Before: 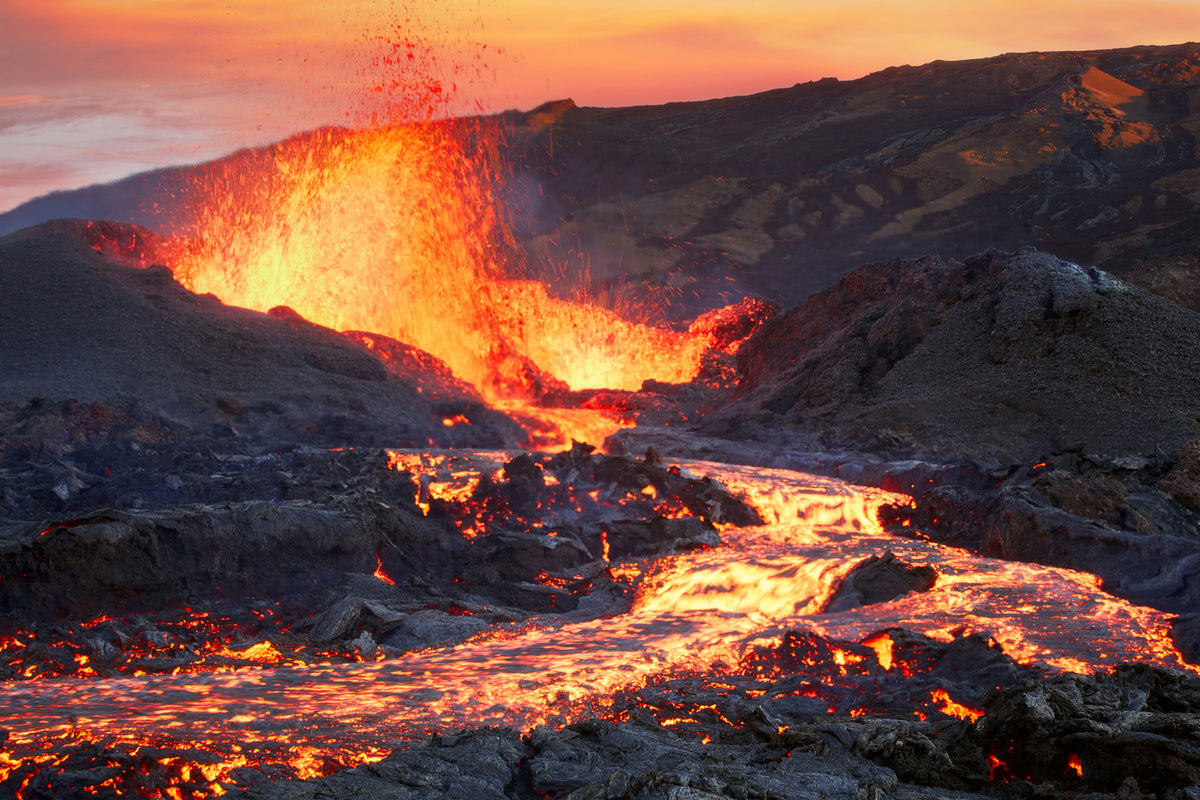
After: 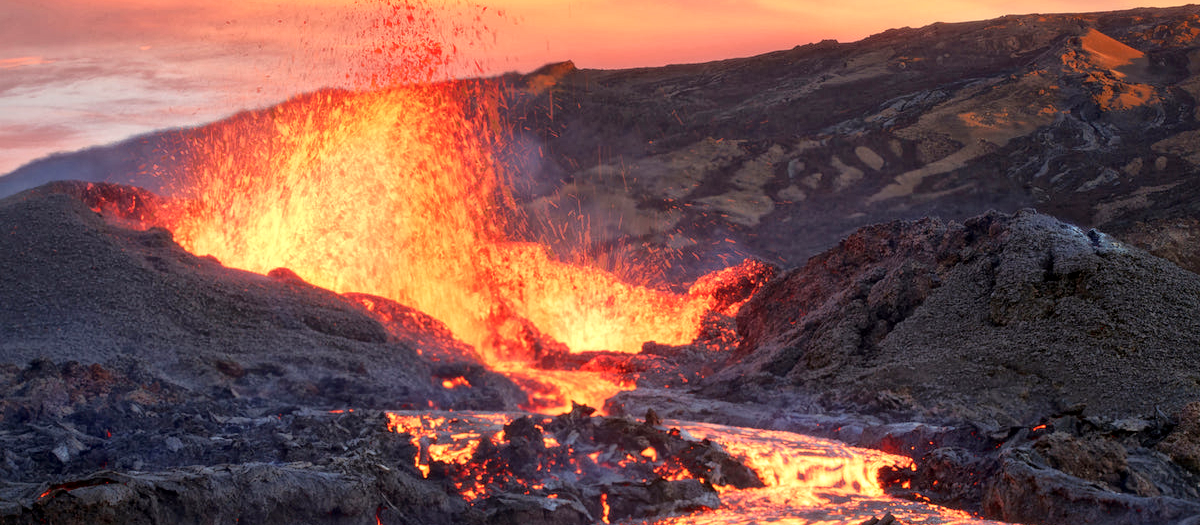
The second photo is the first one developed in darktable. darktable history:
color balance rgb: shadows lift › chroma 1%, shadows lift › hue 28.8°, power › hue 60°, highlights gain › chroma 1%, highlights gain › hue 60°, global offset › luminance 0.25%, perceptual saturation grading › highlights -20%, perceptual saturation grading › shadows 20%, perceptual brilliance grading › highlights 5%, perceptual brilliance grading › shadows -10%, global vibrance 19.67%
global tonemap: drago (1, 100), detail 1
crop and rotate: top 4.848%, bottom 29.503%
exposure: black level correction 0.002, exposure 0.15 EV, compensate highlight preservation false
